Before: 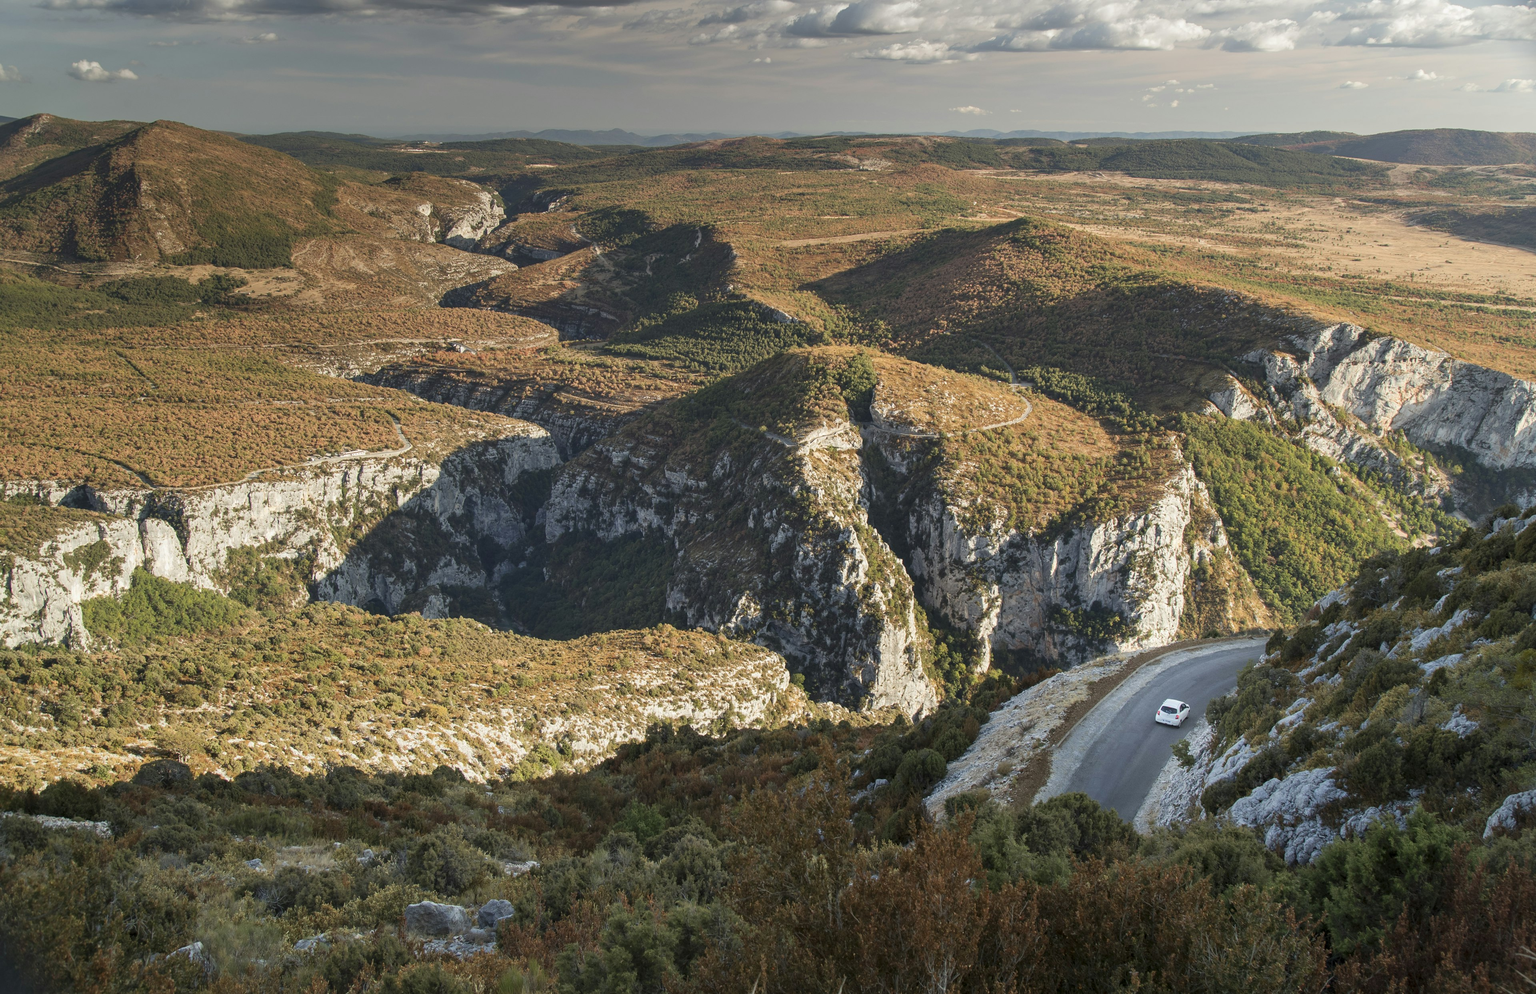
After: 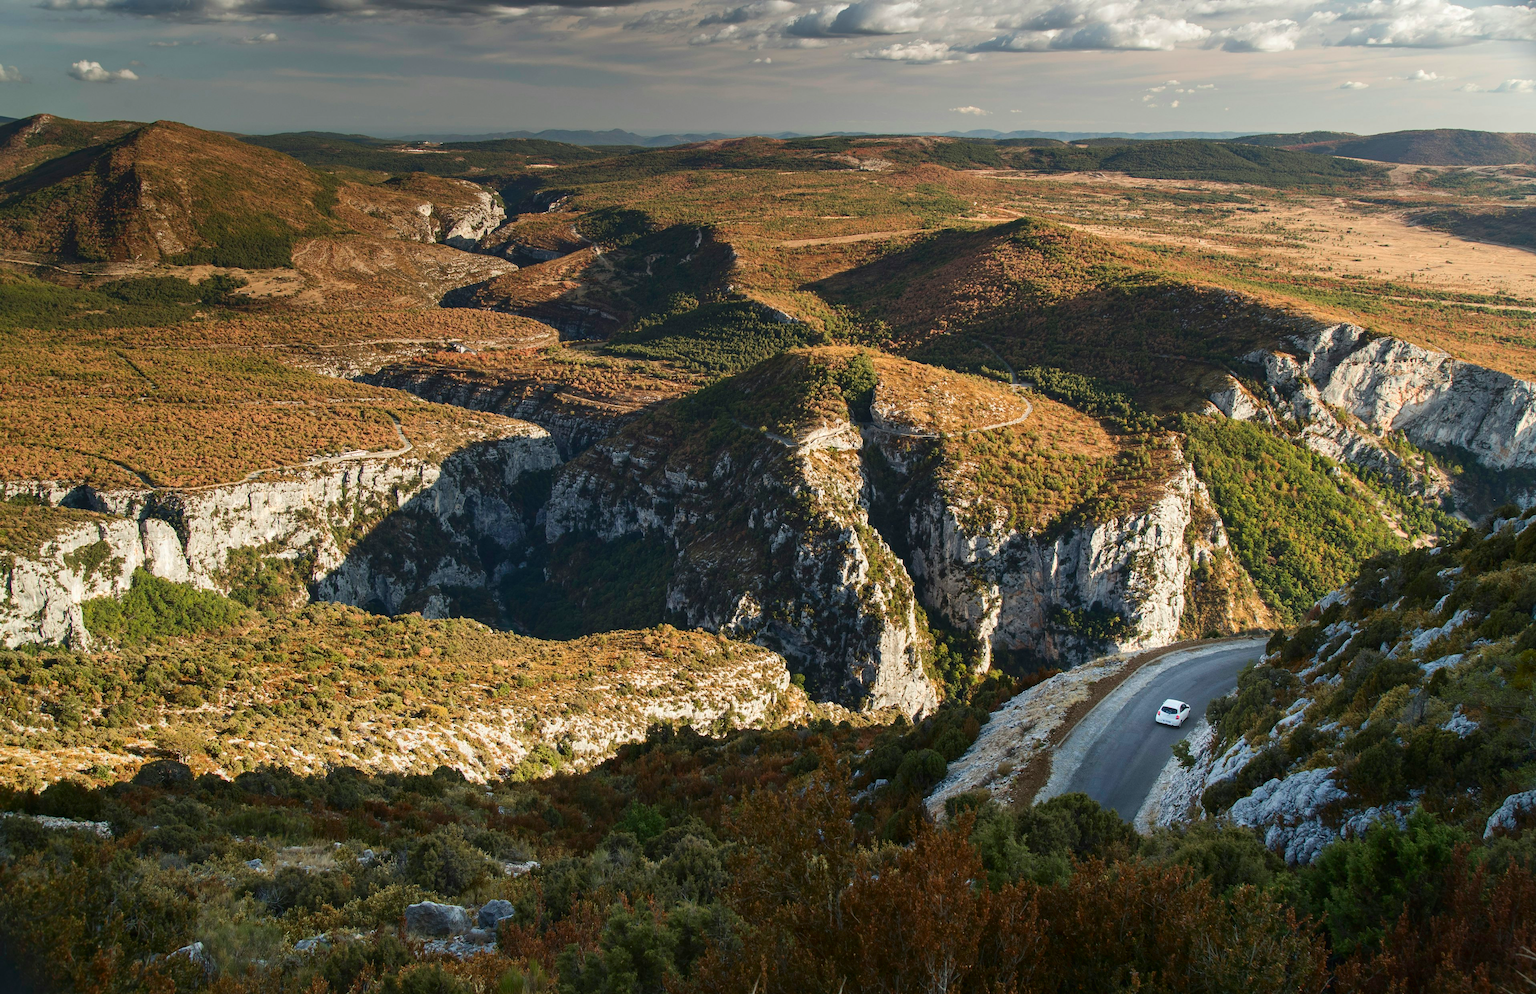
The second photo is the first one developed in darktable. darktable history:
exposure: black level correction -0.004, exposure 0.048 EV, compensate highlight preservation false
contrast brightness saturation: contrast 0.122, brightness -0.119, saturation 0.2
